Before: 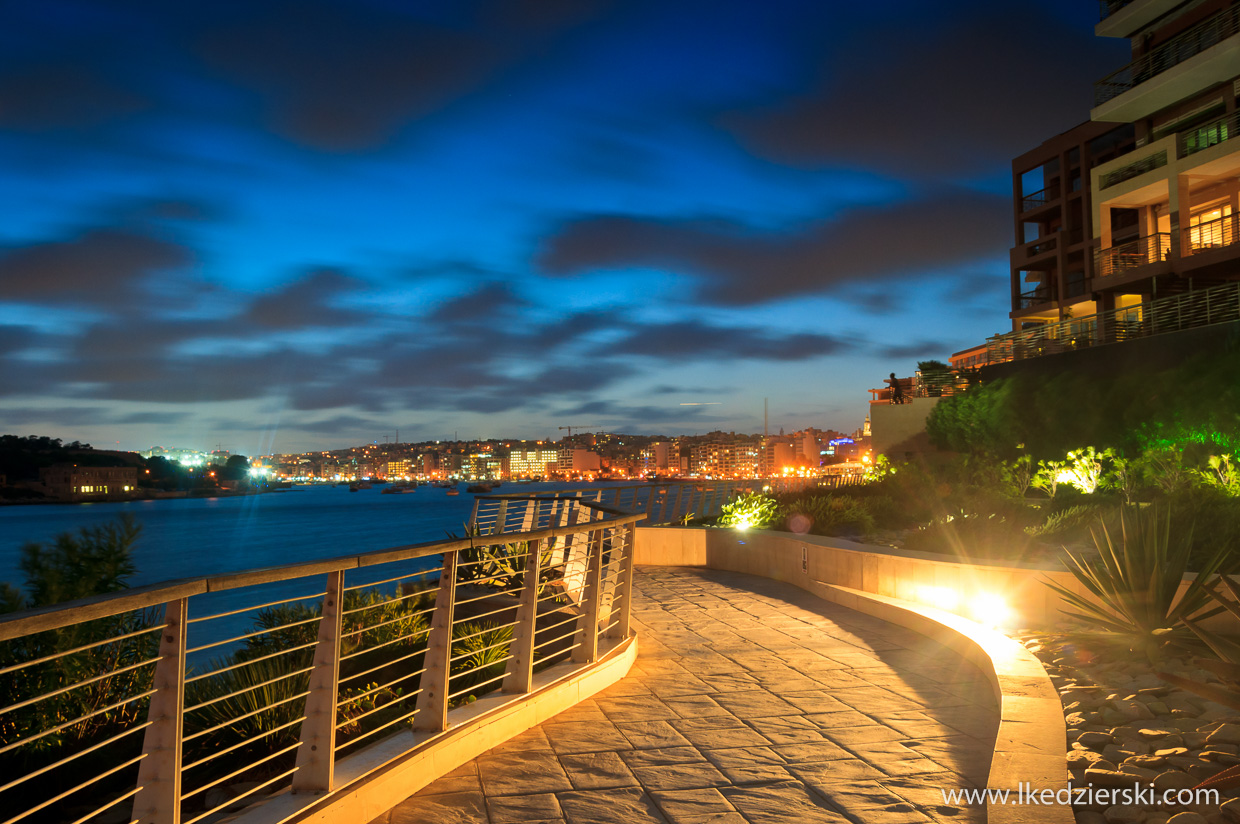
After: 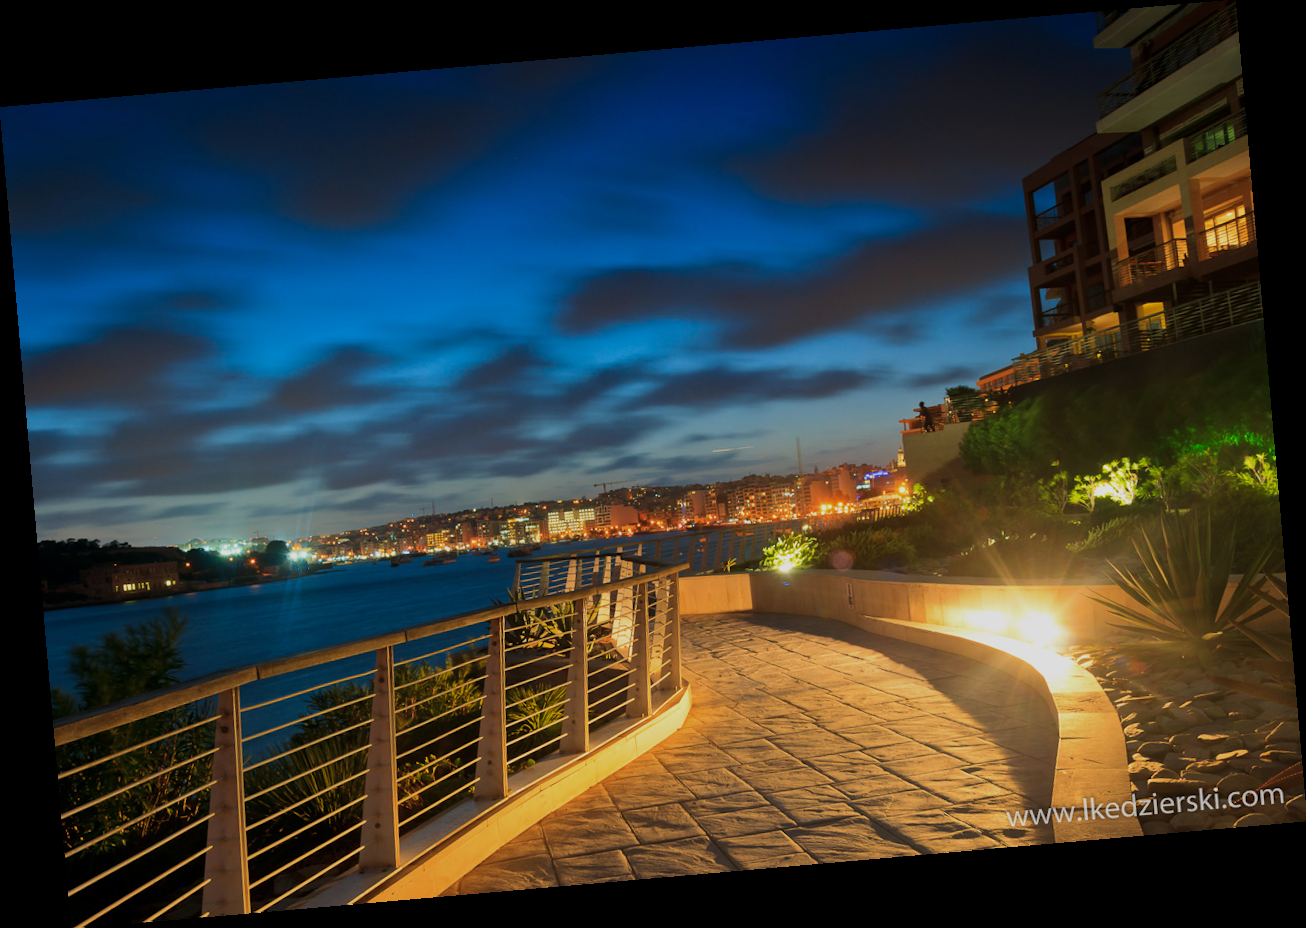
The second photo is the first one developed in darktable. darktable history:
rotate and perspective: rotation -4.98°, automatic cropping off
exposure: exposure -0.116 EV, compensate exposure bias true, compensate highlight preservation false
